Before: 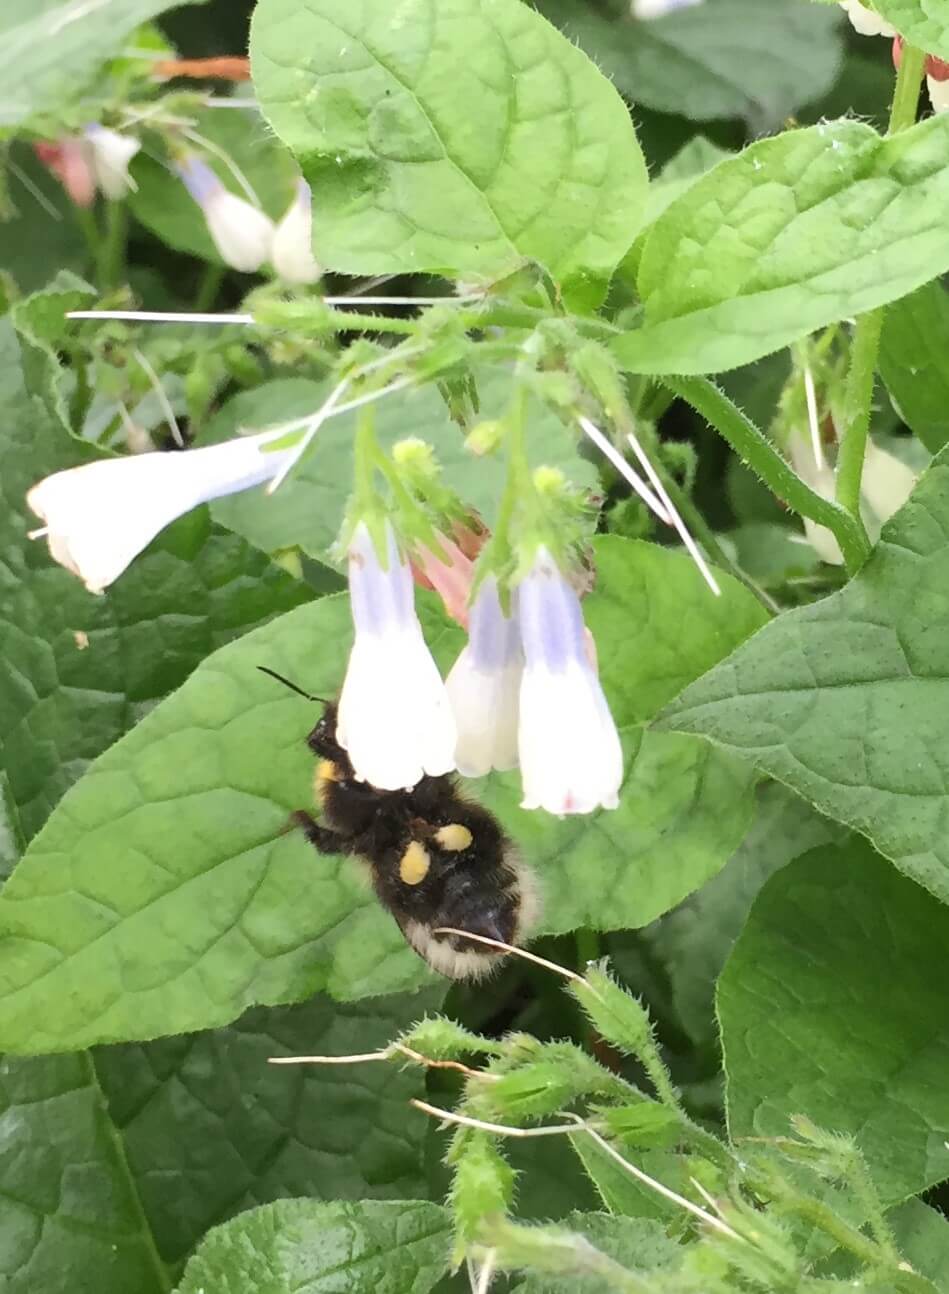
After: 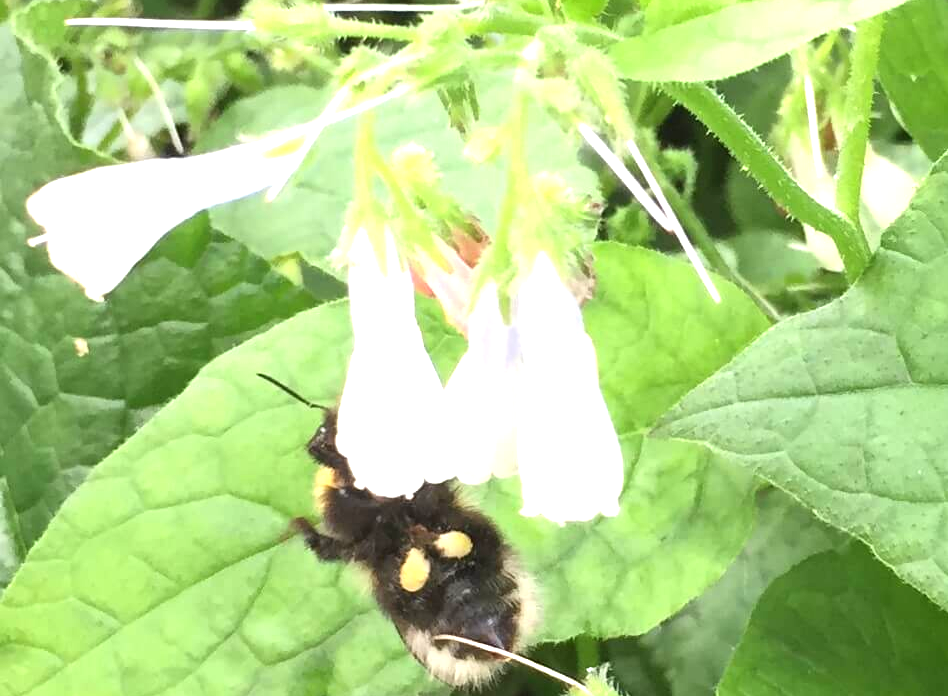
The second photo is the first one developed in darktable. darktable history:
crop and rotate: top 22.72%, bottom 23.44%
exposure: black level correction 0, exposure 1 EV, compensate highlight preservation false
